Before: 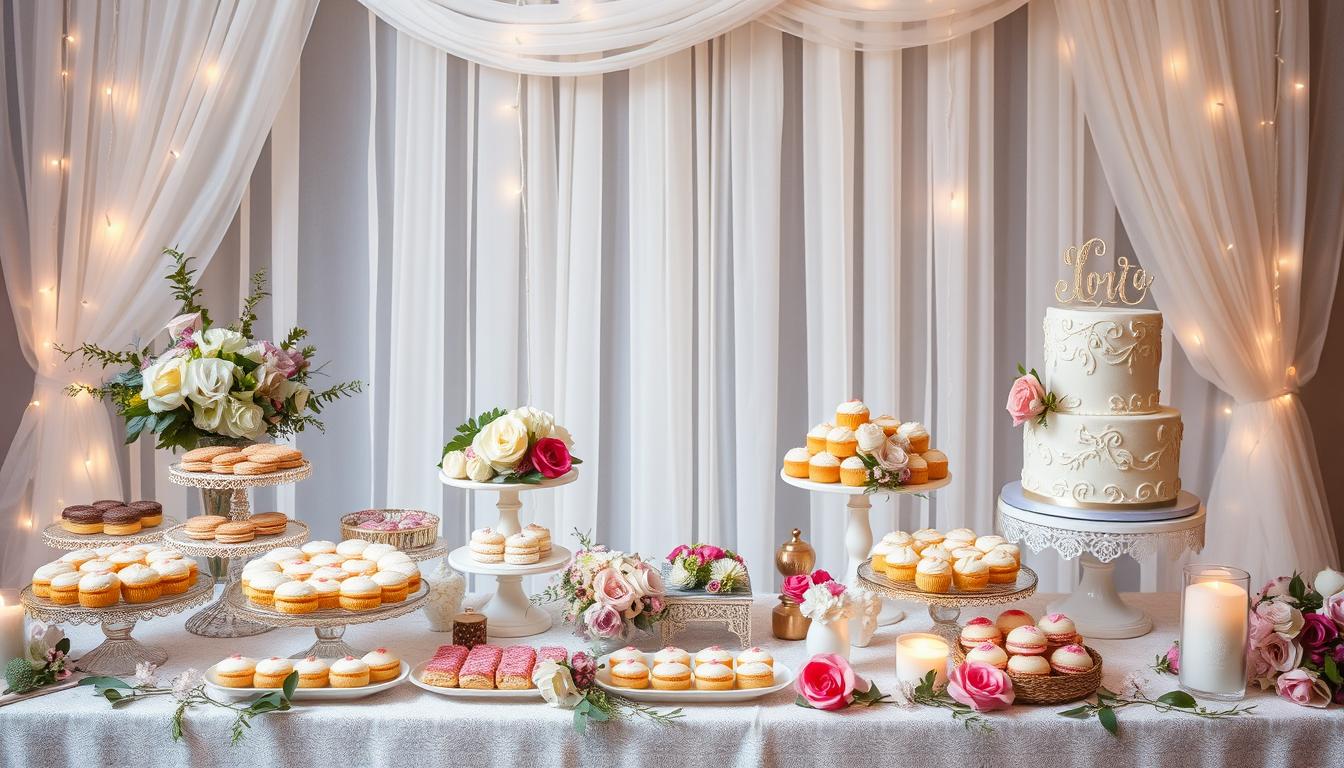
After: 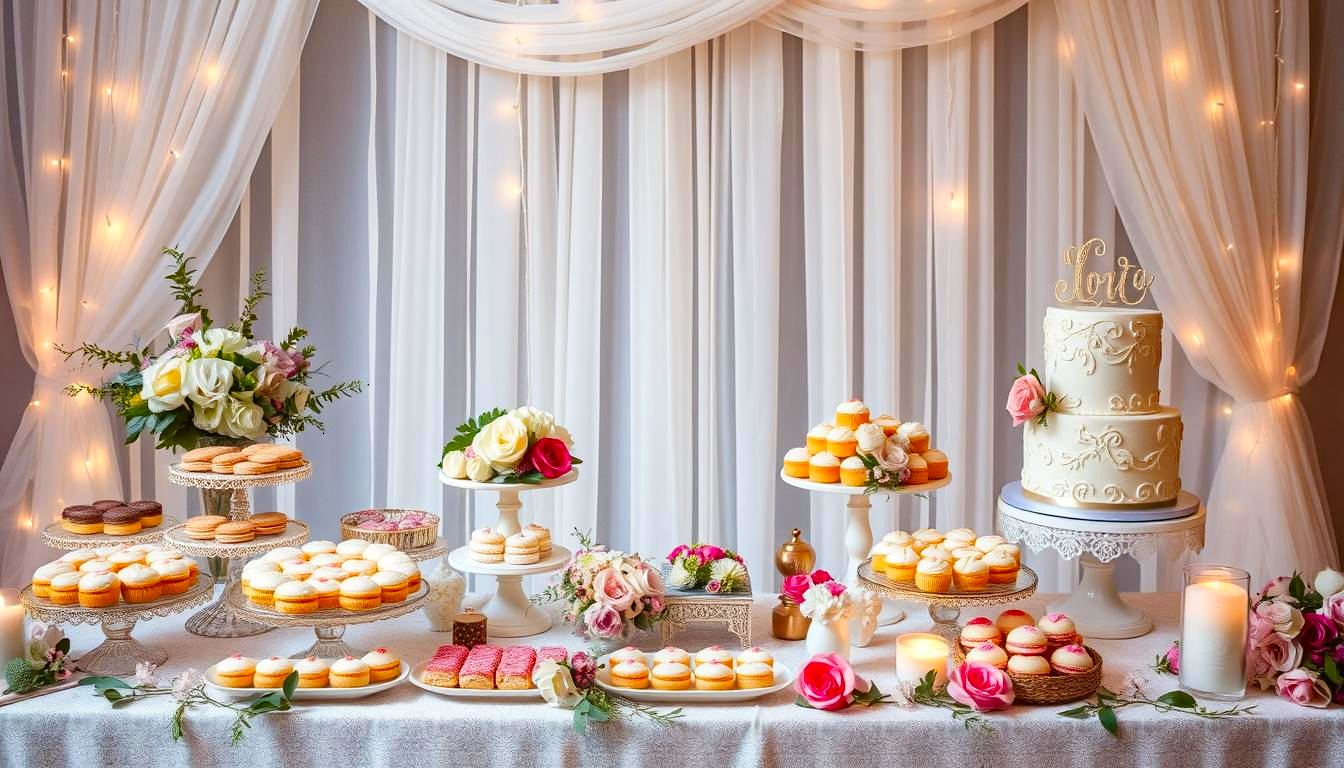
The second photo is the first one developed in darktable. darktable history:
haze removal: compatibility mode true, adaptive false
contrast brightness saturation: contrast 0.09, saturation 0.28
